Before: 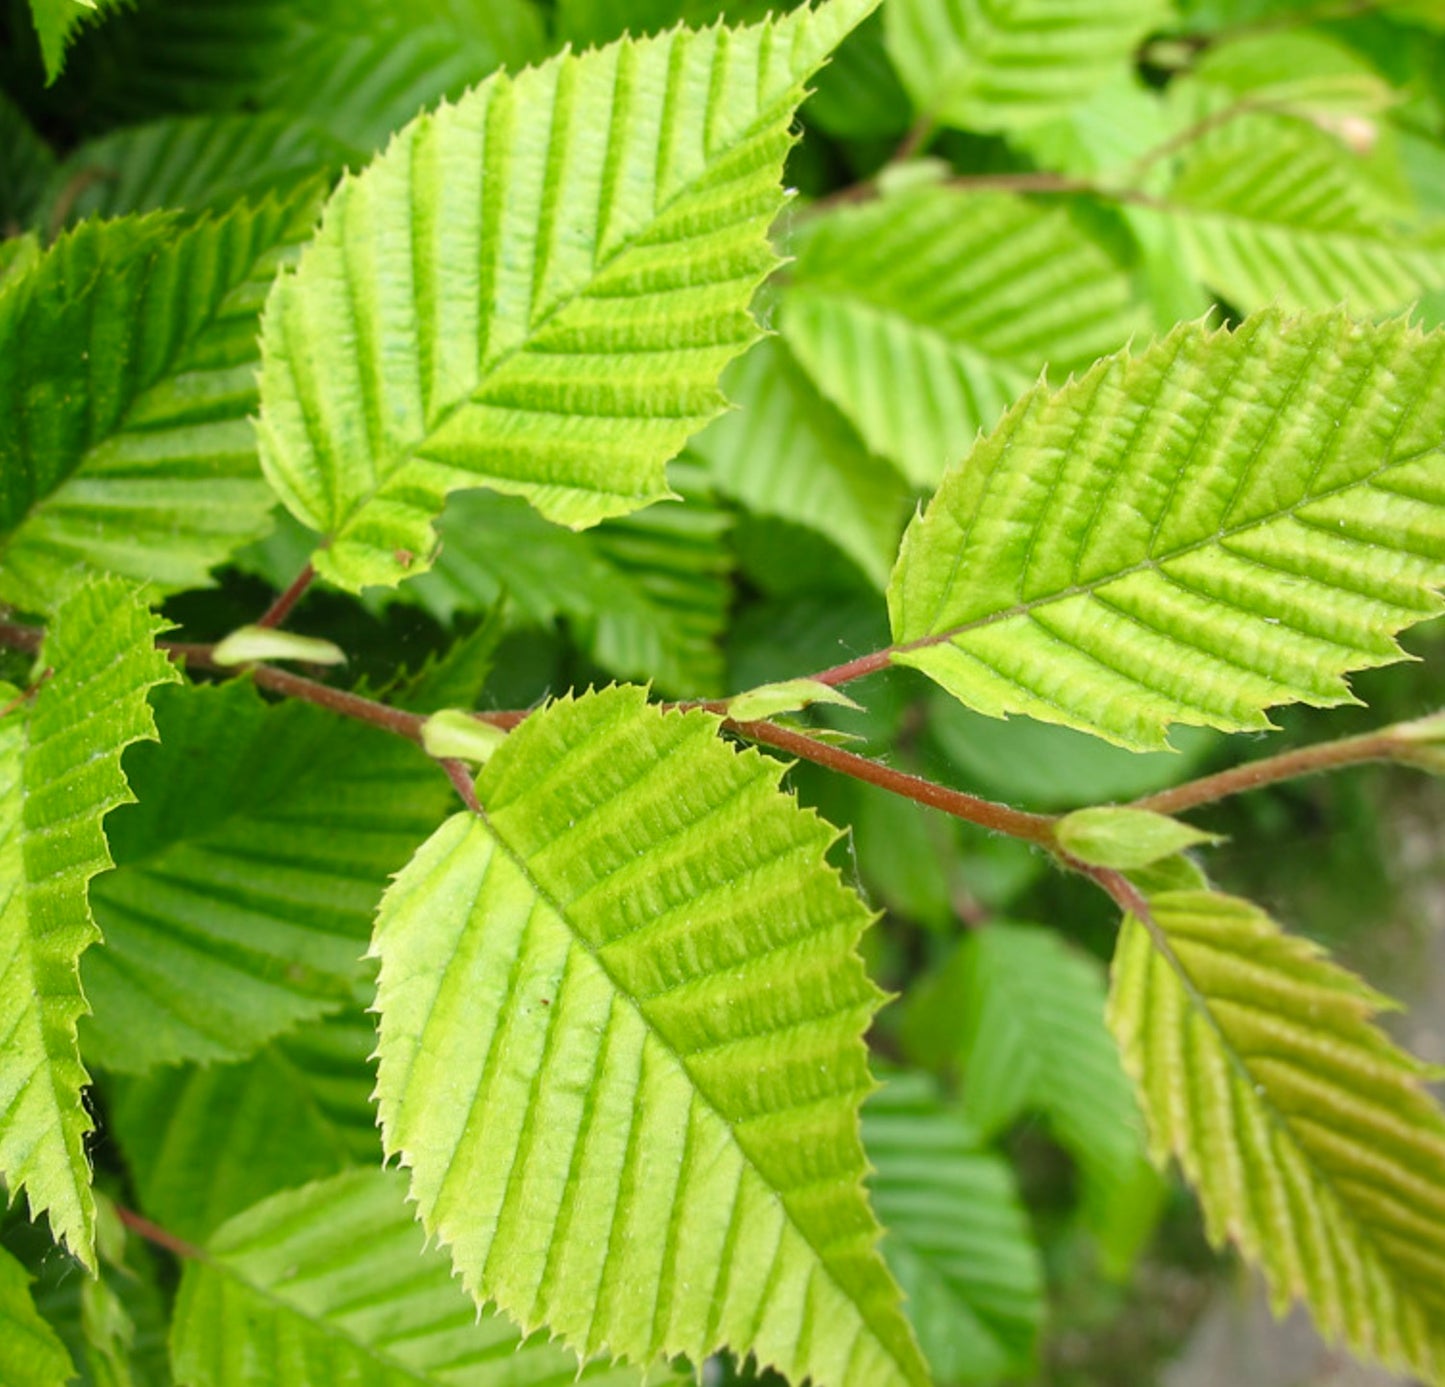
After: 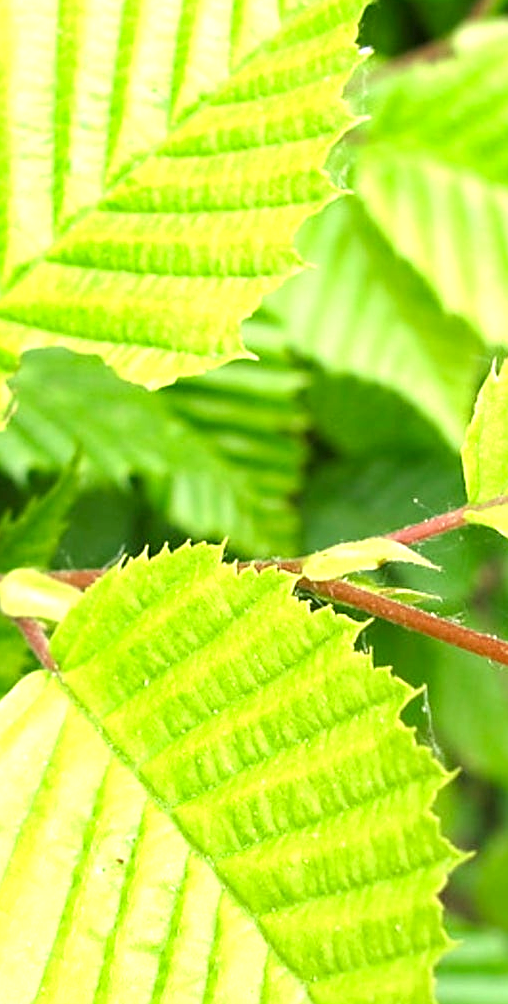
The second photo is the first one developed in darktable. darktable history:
crop and rotate: left 29.476%, top 10.214%, right 35.32%, bottom 17.333%
exposure: black level correction 0.001, exposure 0.955 EV, compensate exposure bias true, compensate highlight preservation false
sharpen: on, module defaults
